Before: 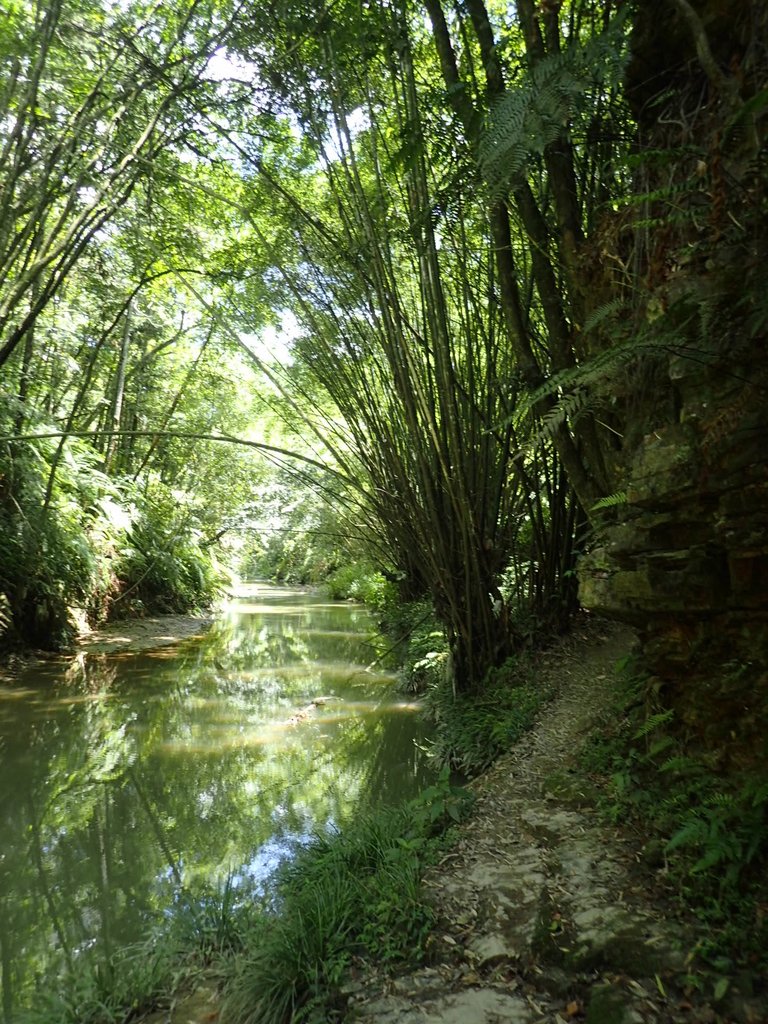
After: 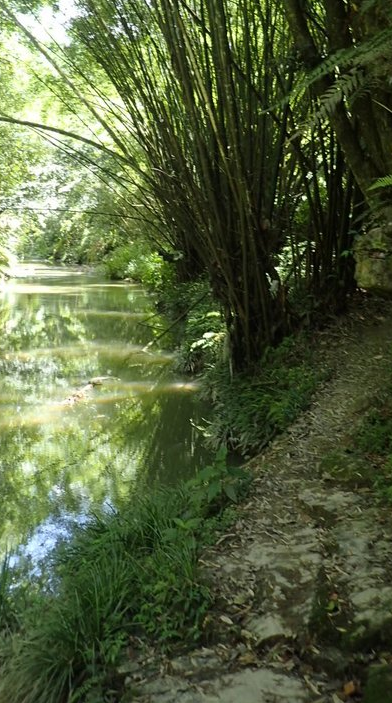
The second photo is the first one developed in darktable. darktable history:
crop and rotate: left 29.115%, top 31.337%, right 19.807%
